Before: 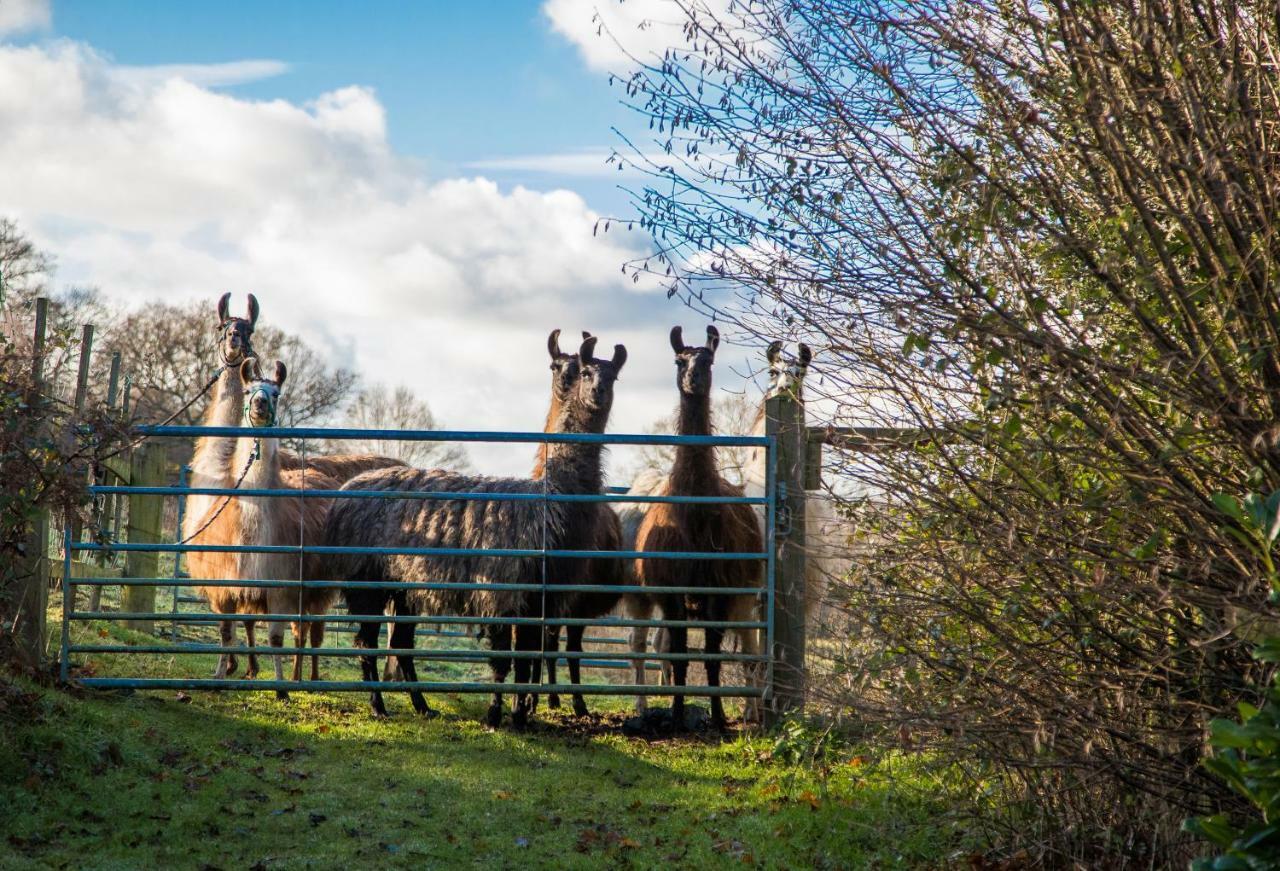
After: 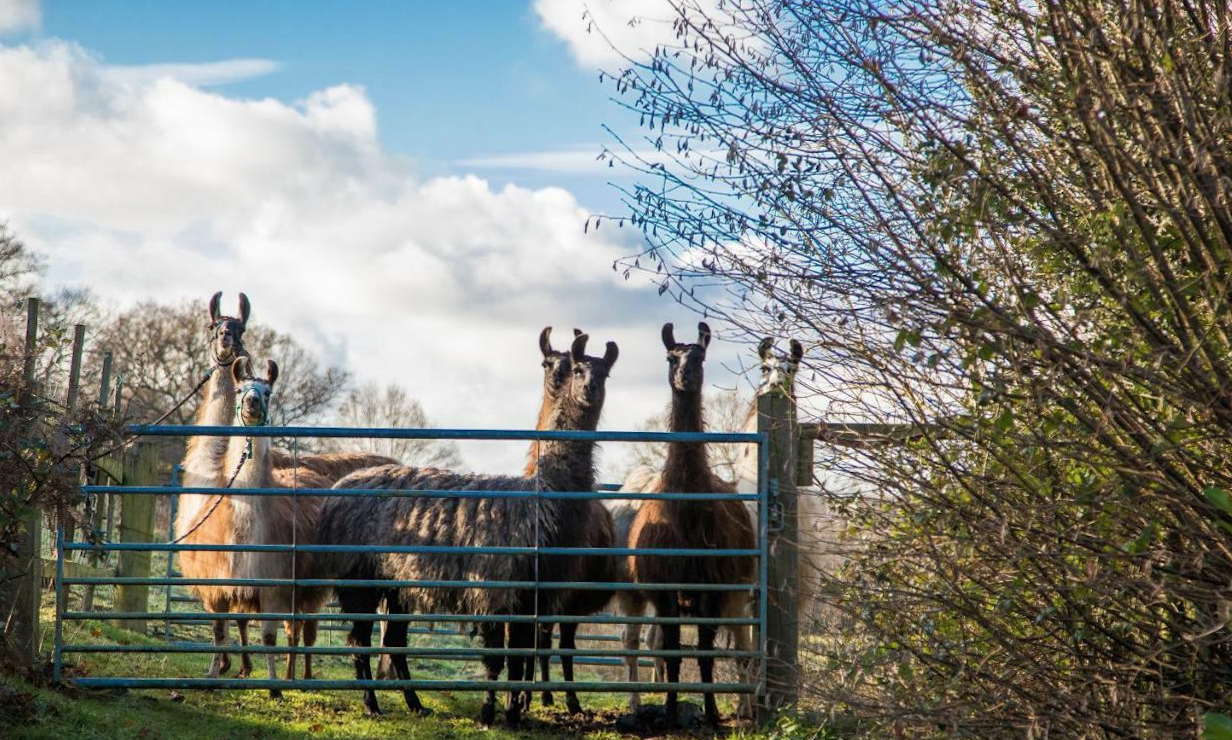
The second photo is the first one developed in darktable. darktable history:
crop and rotate: angle 0.291°, left 0.307%, right 2.699%, bottom 14.338%
contrast brightness saturation: saturation -0.061
